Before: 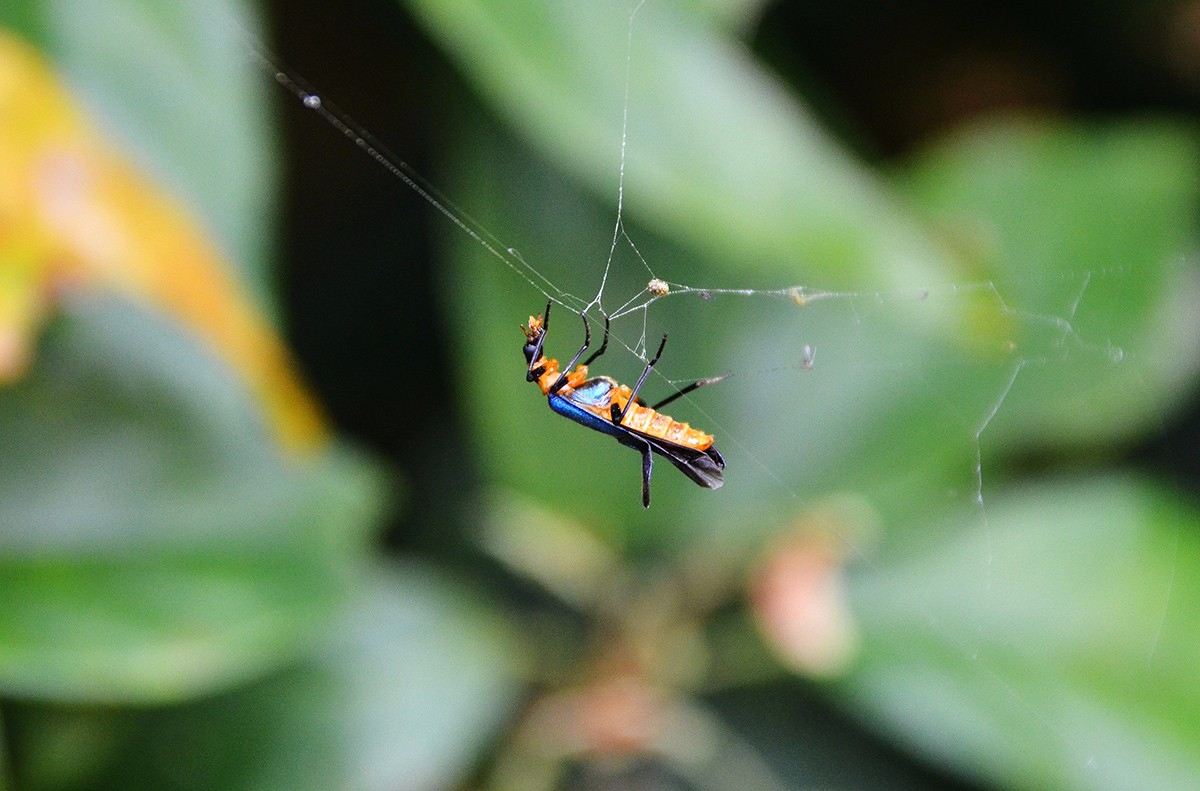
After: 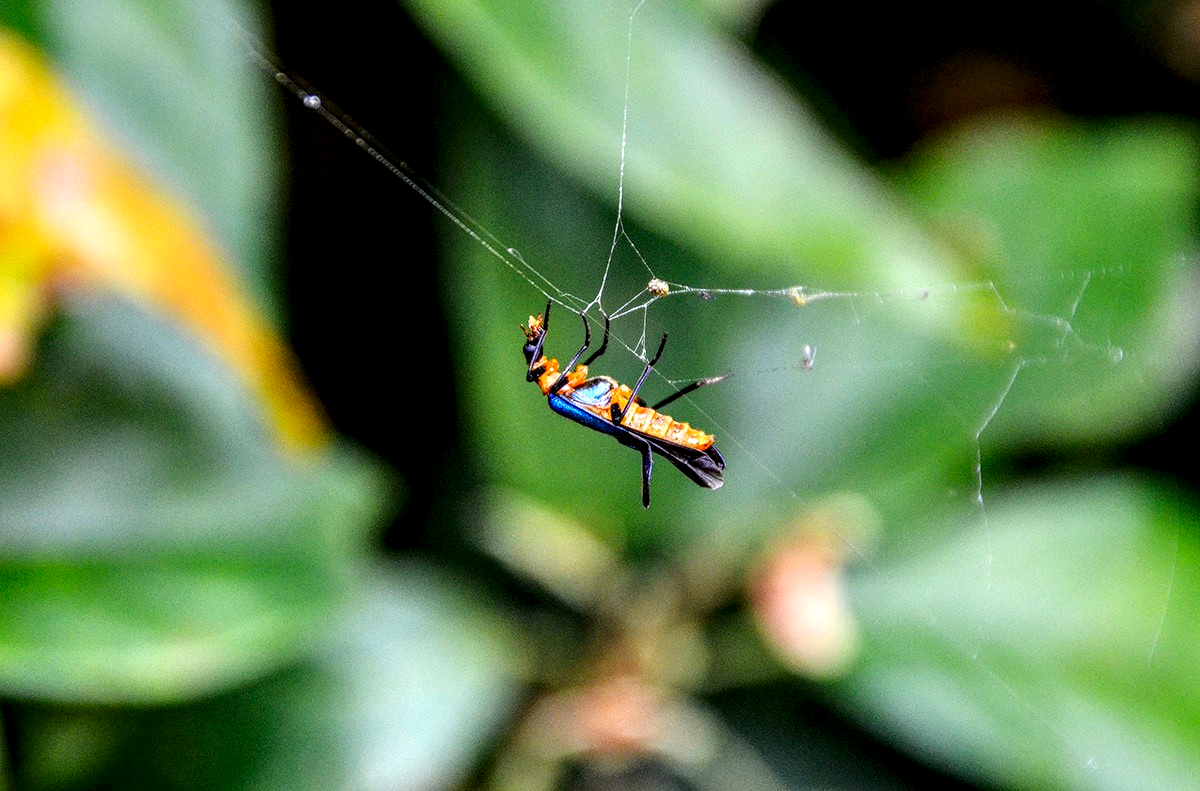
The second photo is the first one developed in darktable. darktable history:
local contrast: highlights 17%, detail 186%
contrast brightness saturation: contrast 0.091, saturation 0.272
